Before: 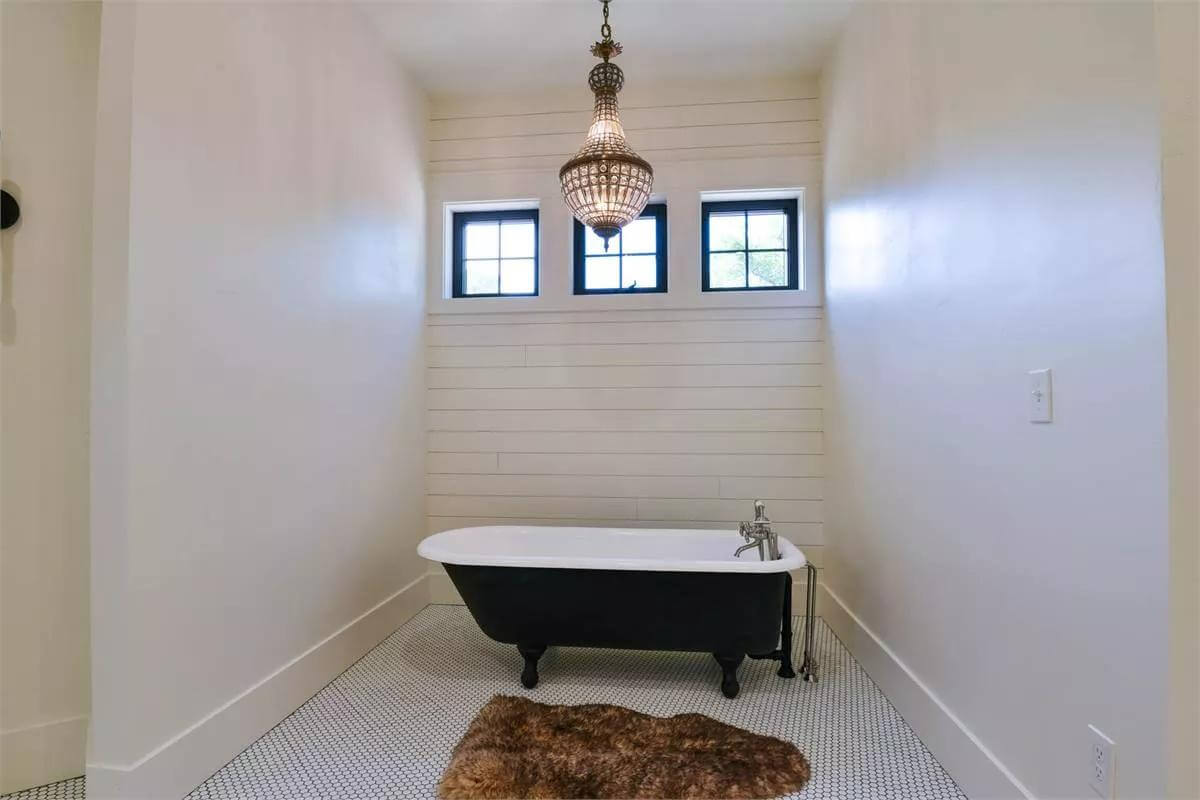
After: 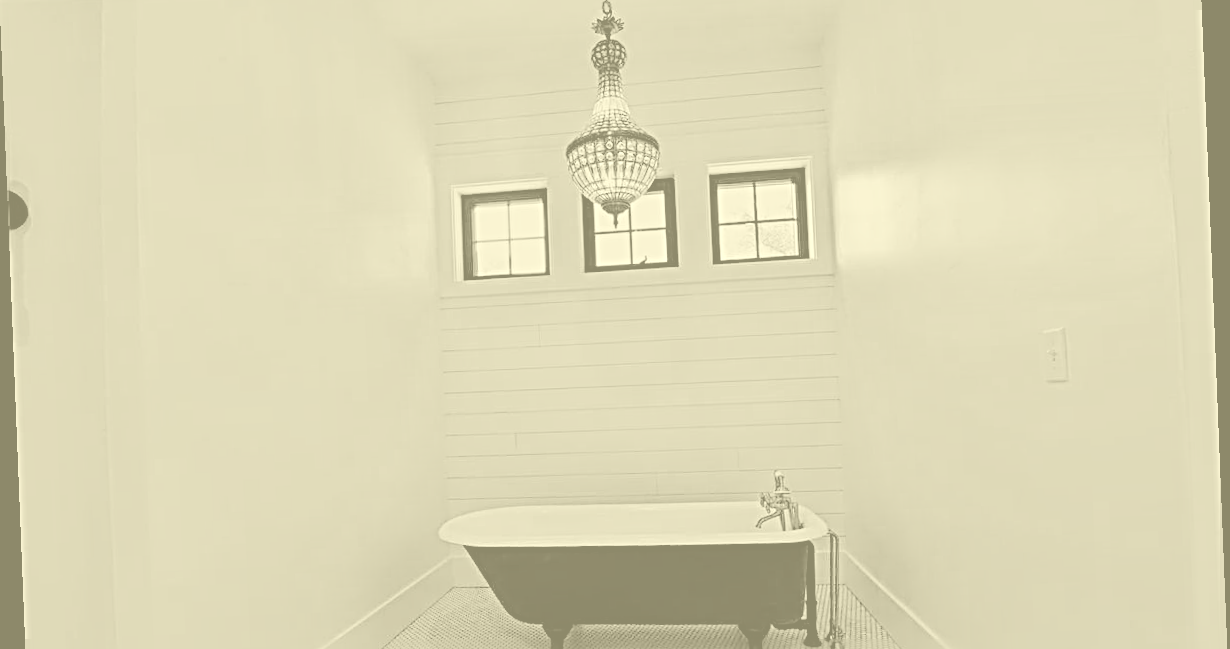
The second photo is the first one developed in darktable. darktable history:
crop: top 5.667%, bottom 17.637%
color calibration: x 0.355, y 0.367, temperature 4700.38 K
sharpen: radius 3.69, amount 0.928
colorize: hue 43.2°, saturation 40%, version 1
white balance: red 0.948, green 1.02, blue 1.176
rotate and perspective: rotation -2.29°, automatic cropping off
filmic rgb: black relative exposure -8.79 EV, white relative exposure 4.98 EV, threshold 6 EV, target black luminance 0%, hardness 3.77, latitude 66.34%, contrast 0.822, highlights saturation mix 10%, shadows ↔ highlights balance 20%, add noise in highlights 0.1, color science v4 (2020), iterations of high-quality reconstruction 0, type of noise poissonian, enable highlight reconstruction true
